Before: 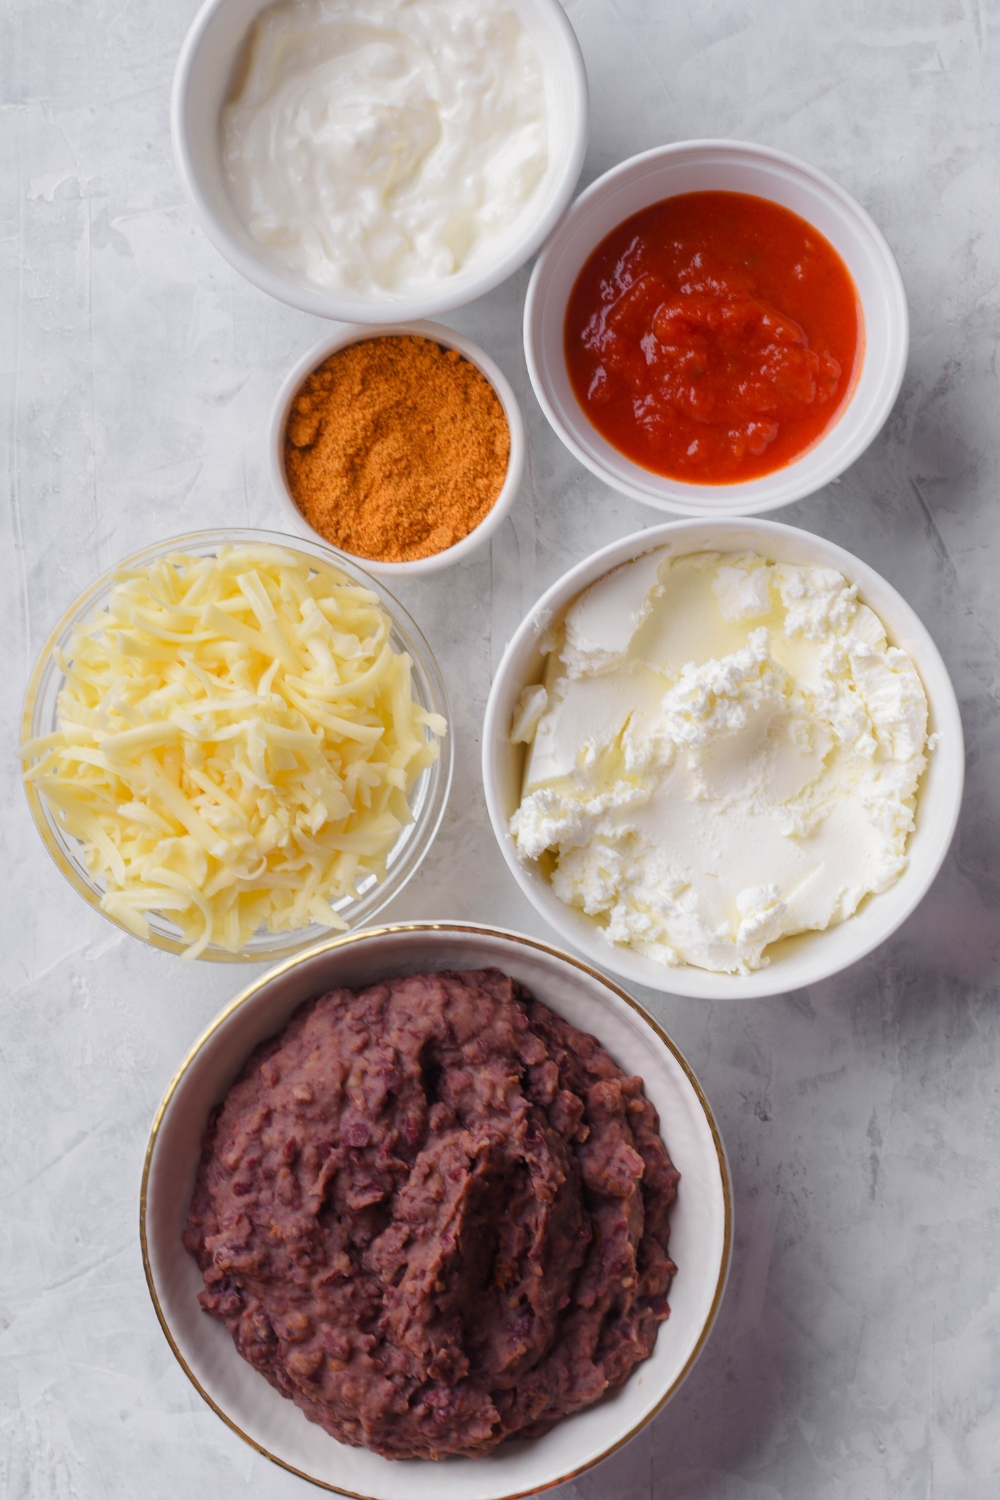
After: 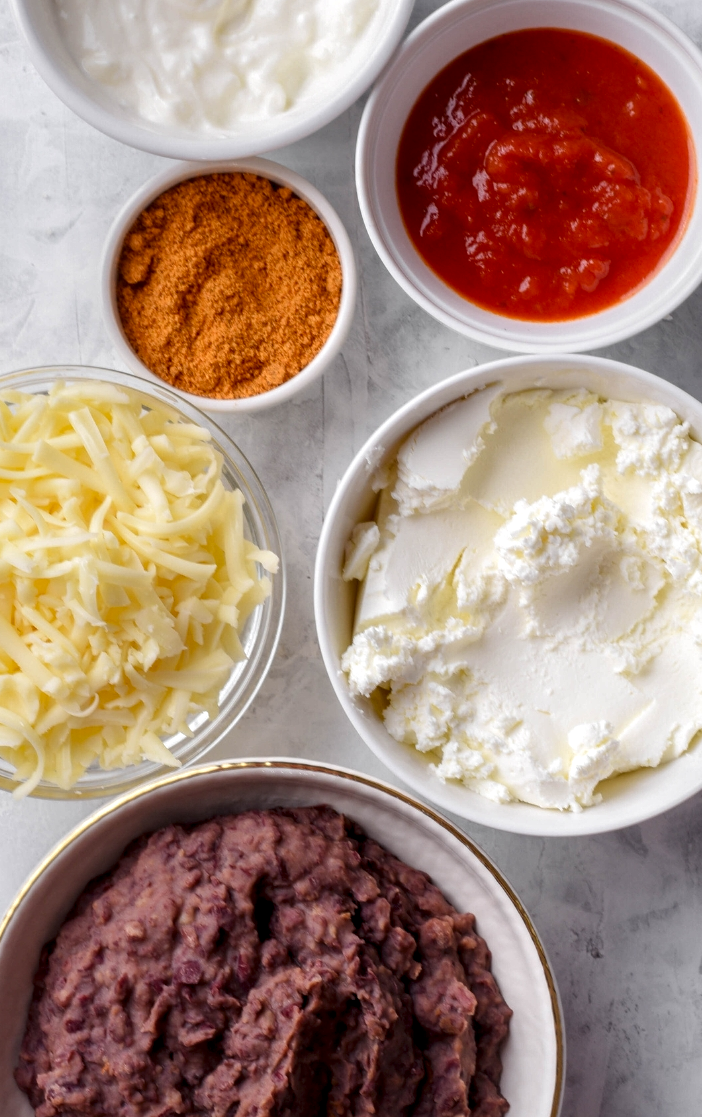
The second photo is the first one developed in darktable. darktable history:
crop and rotate: left 16.864%, top 10.908%, right 12.877%, bottom 14.586%
local contrast: detail 150%
